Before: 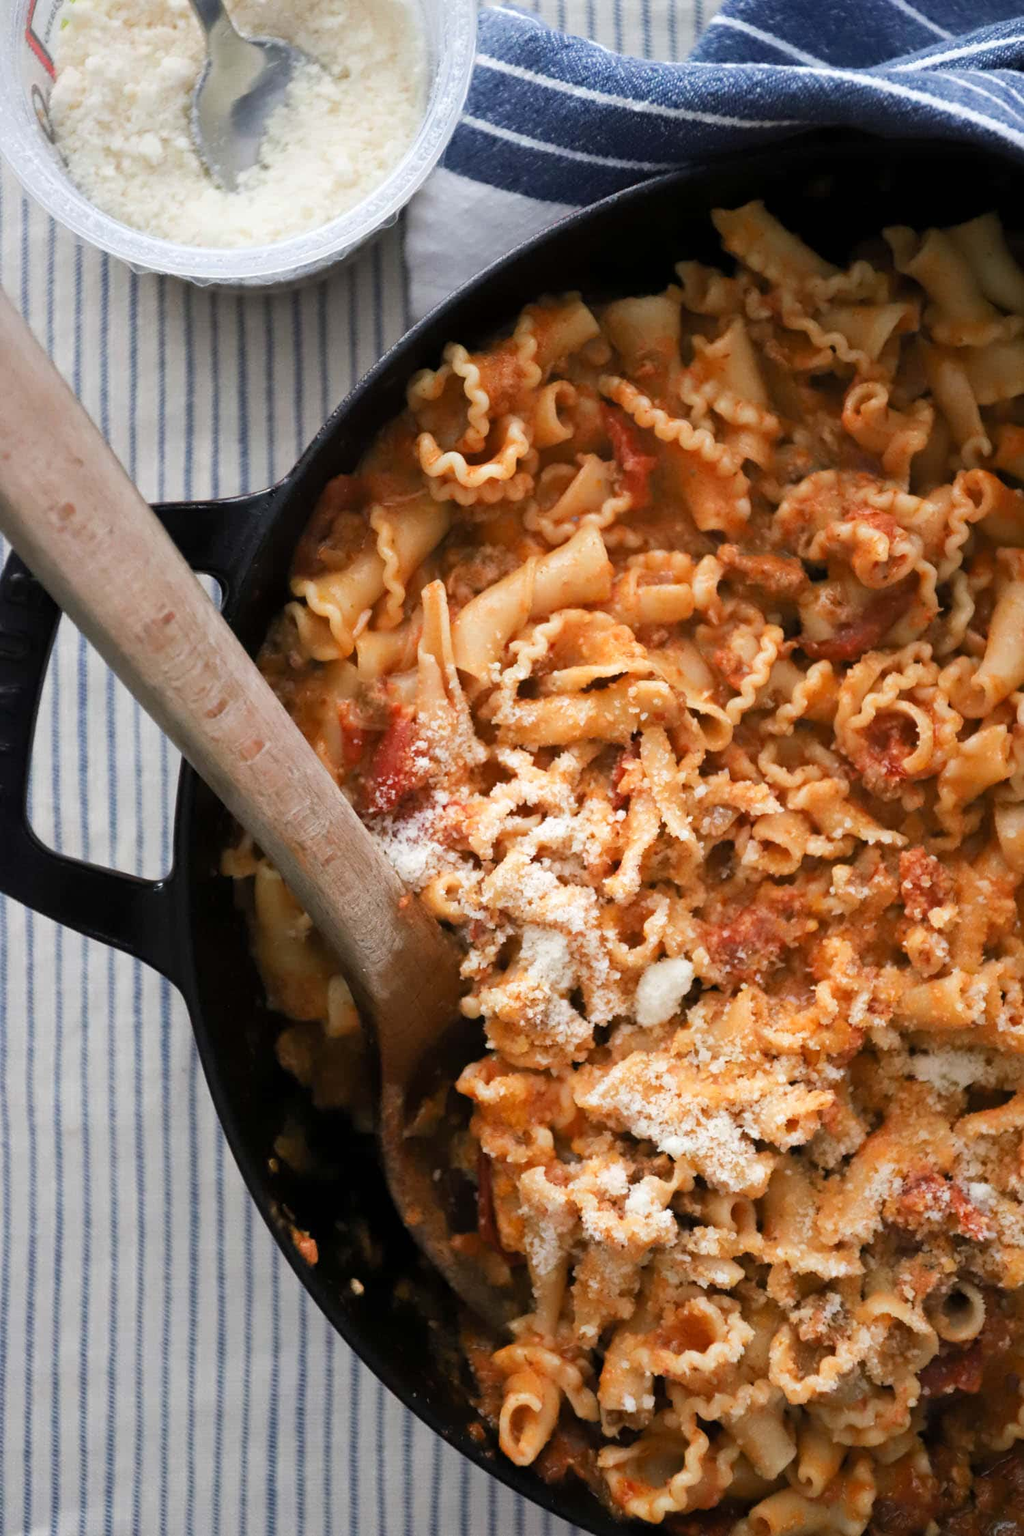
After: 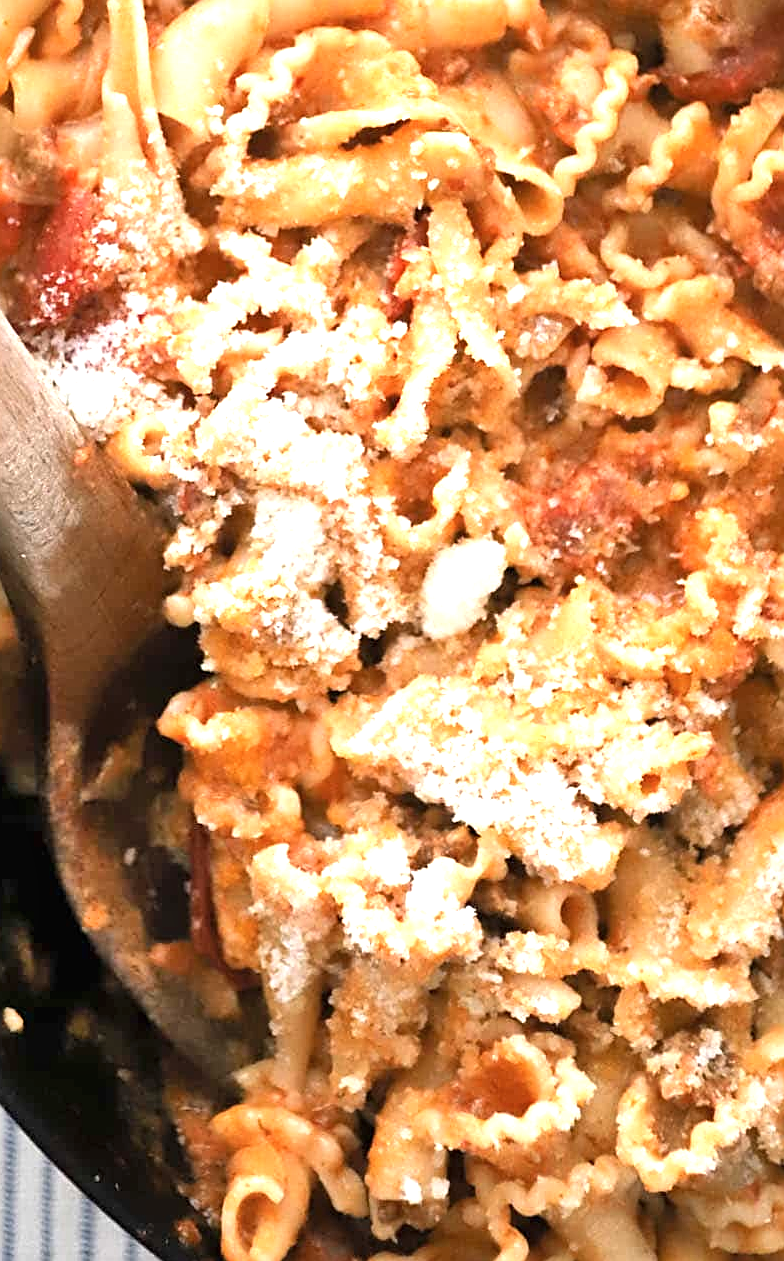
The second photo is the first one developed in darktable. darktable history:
exposure: black level correction 0, exposure 0.69 EV, compensate highlight preservation false
crop: left 34.048%, top 38.488%, right 13.665%, bottom 5.463%
sharpen: on, module defaults
shadows and highlights: radius 113.08, shadows 51.01, white point adjustment 9.11, highlights -4.95, highlights color adjustment 79.07%, soften with gaussian
